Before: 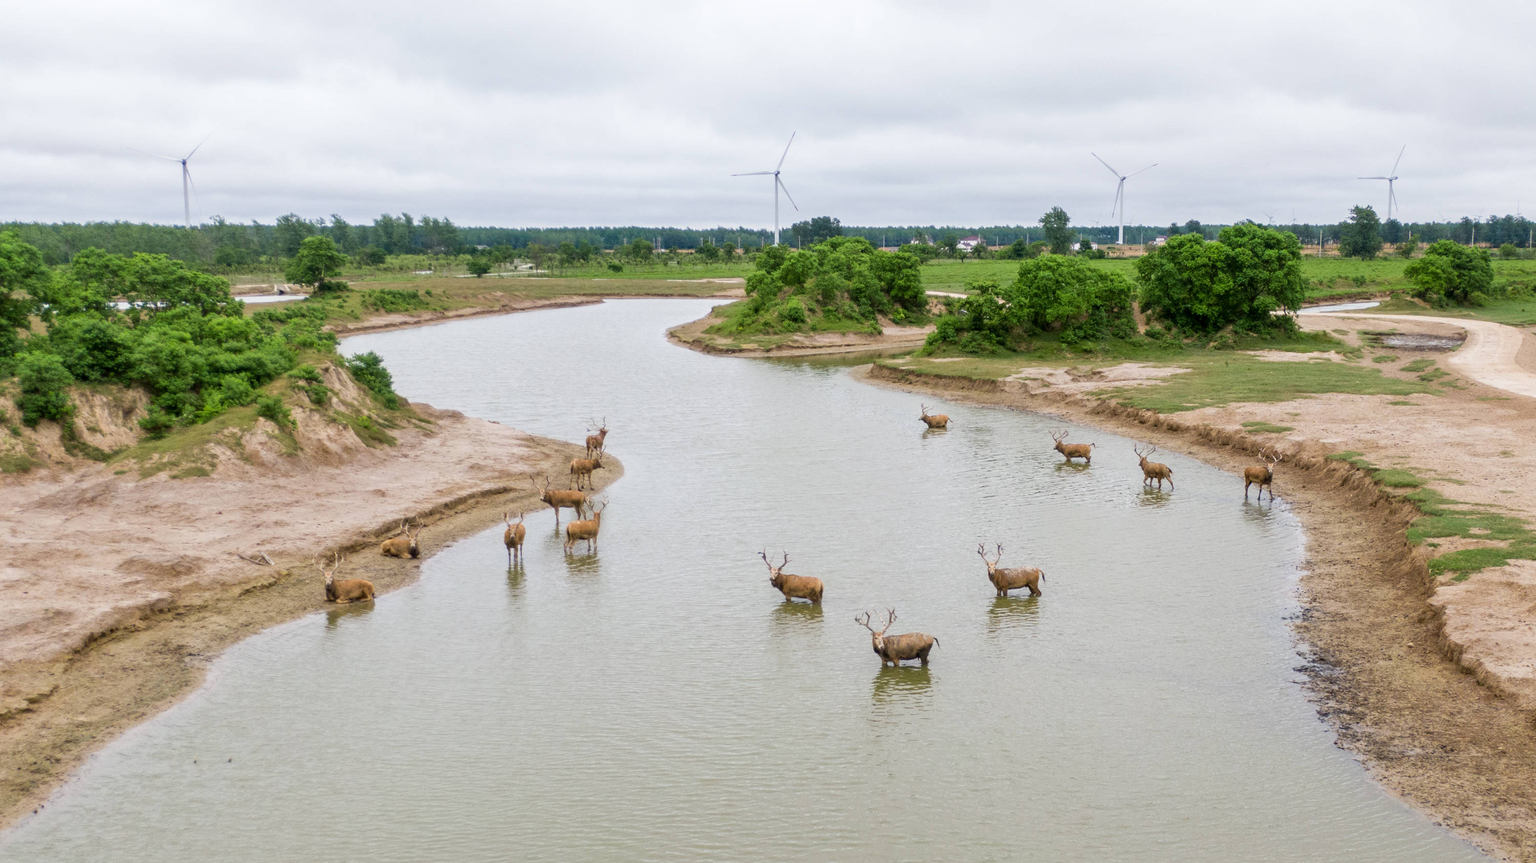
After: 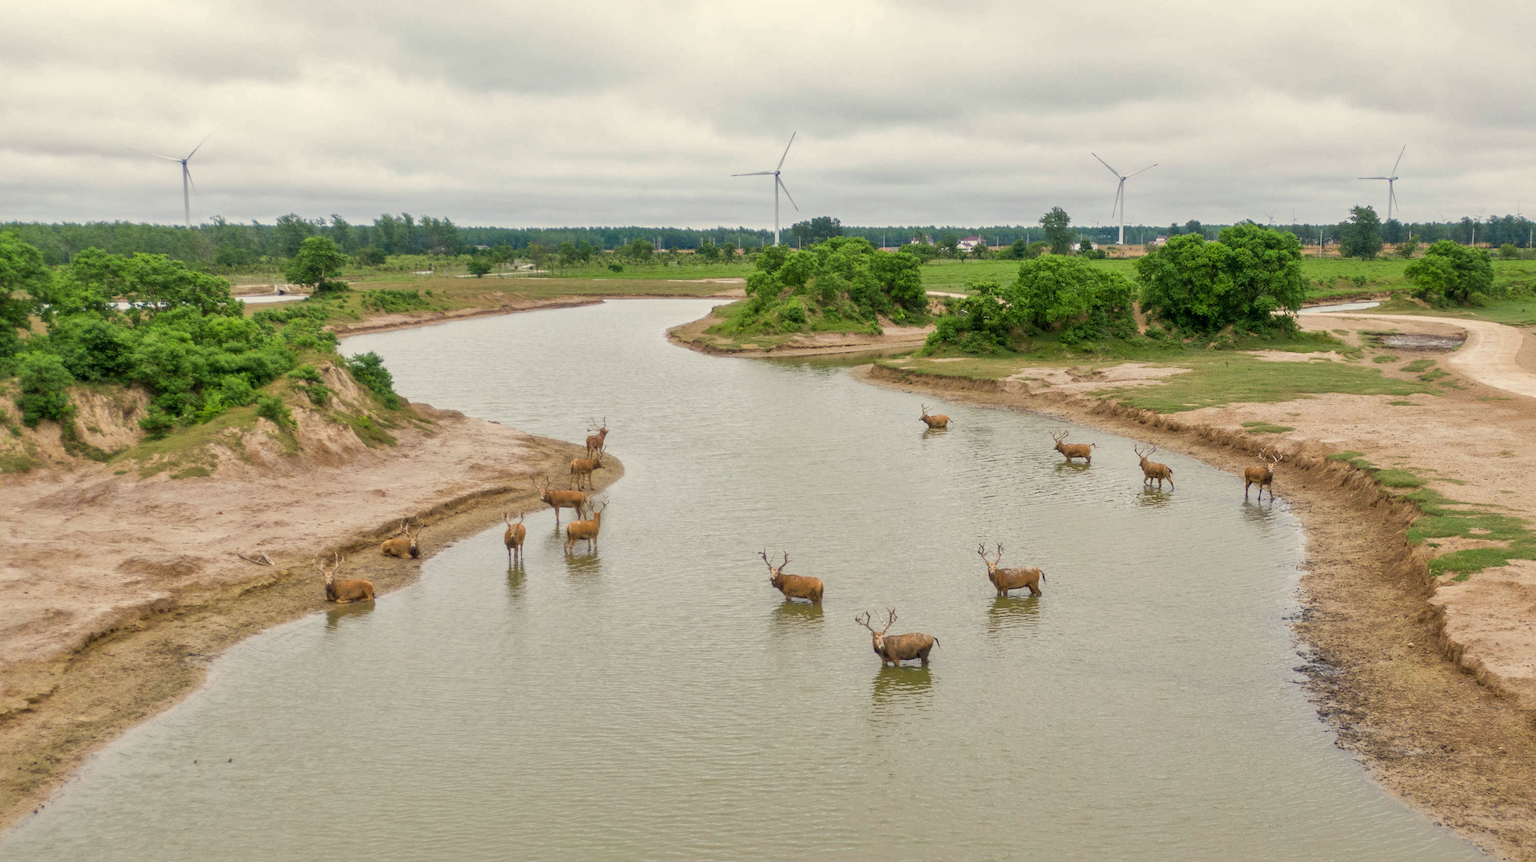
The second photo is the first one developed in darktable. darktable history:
shadows and highlights: on, module defaults
white balance: red 1.029, blue 0.92
